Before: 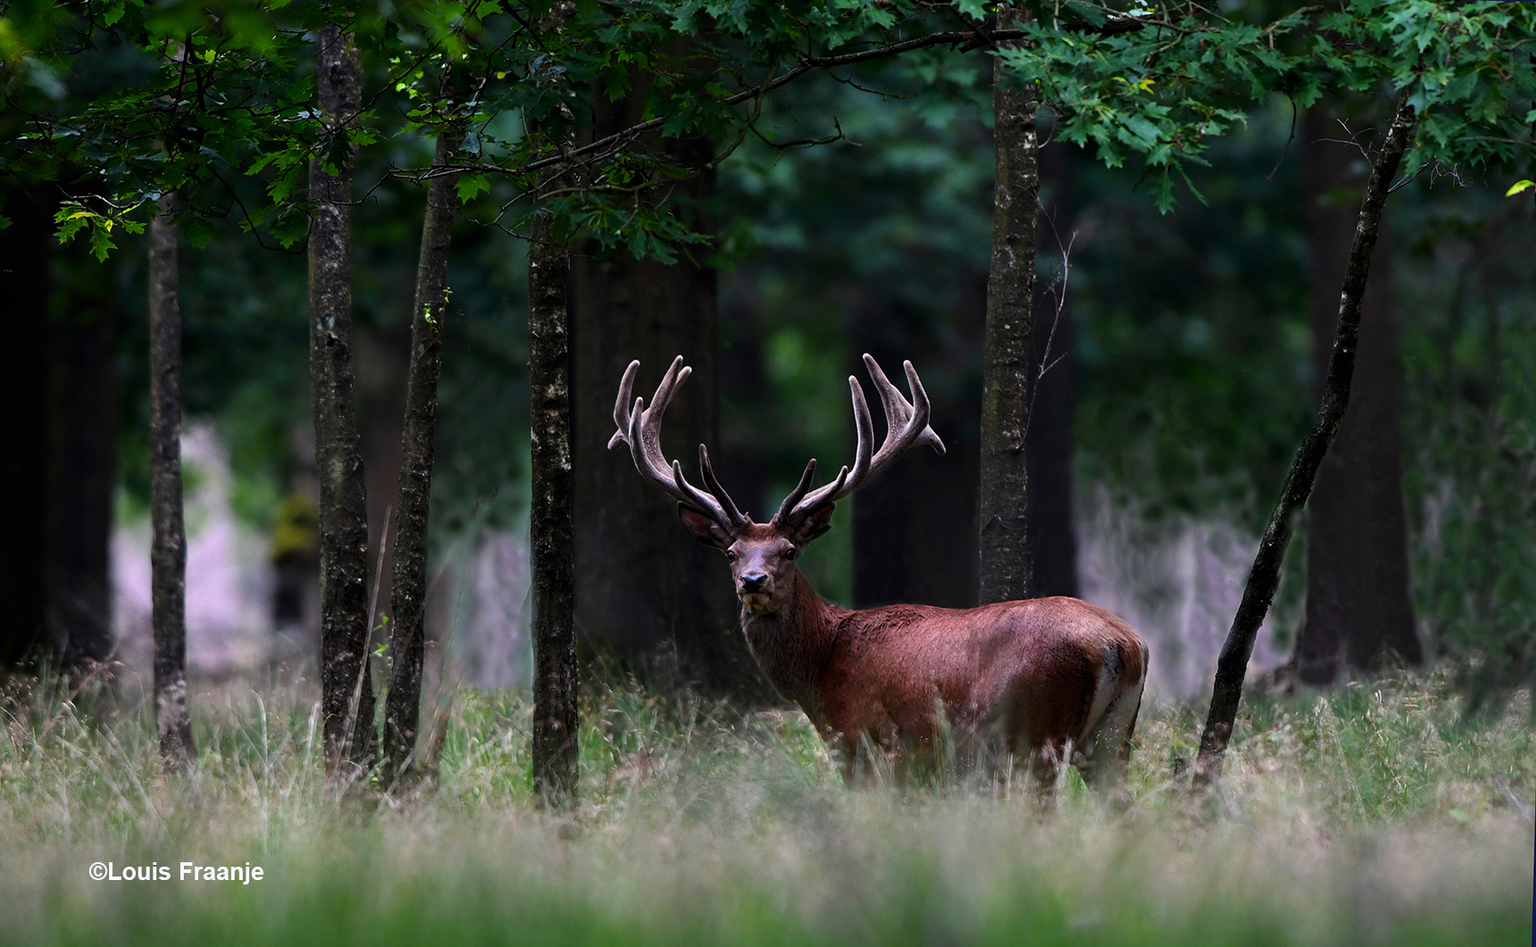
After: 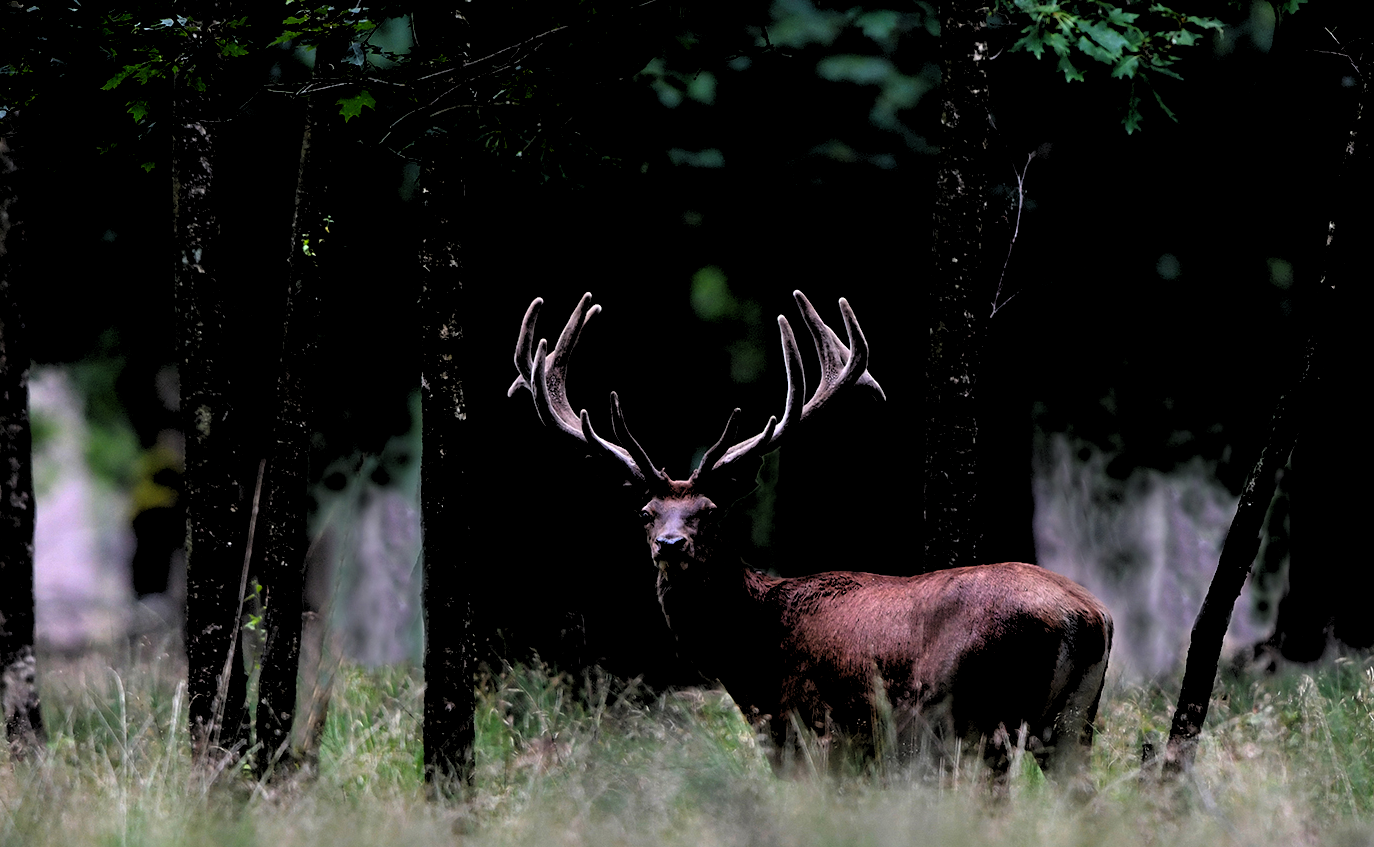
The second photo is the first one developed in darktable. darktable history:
rgb levels: levels [[0.034, 0.472, 0.904], [0, 0.5, 1], [0, 0.5, 1]]
crop and rotate: left 10.071%, top 10.071%, right 10.02%, bottom 10.02%
